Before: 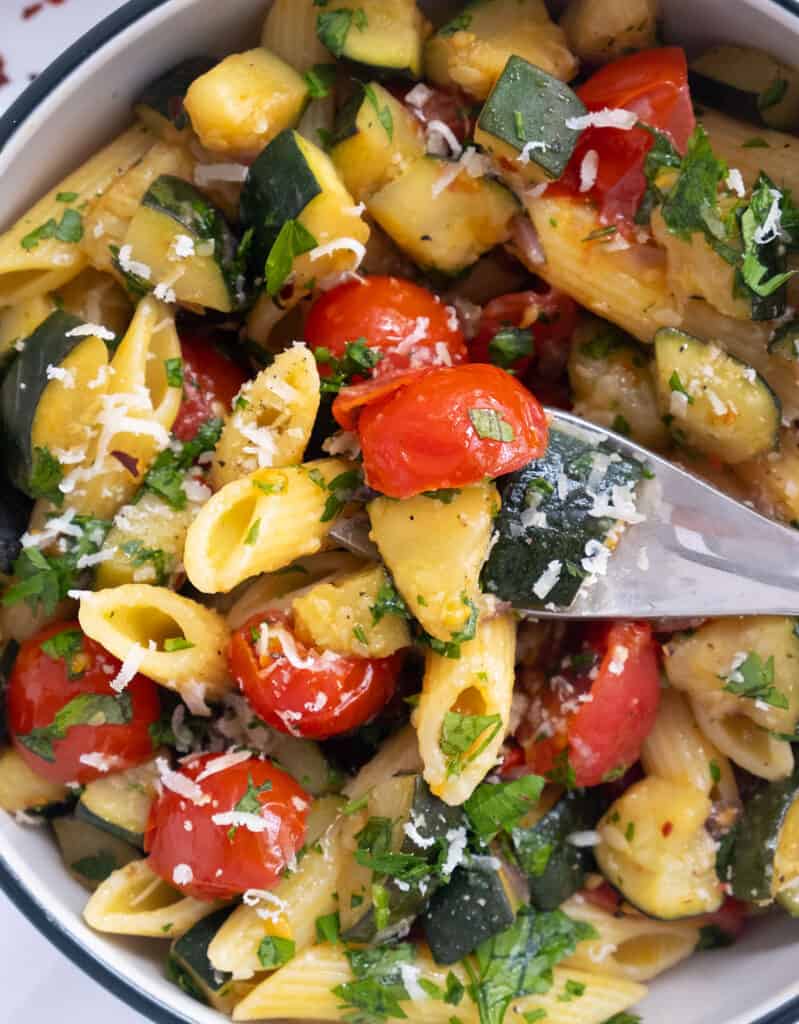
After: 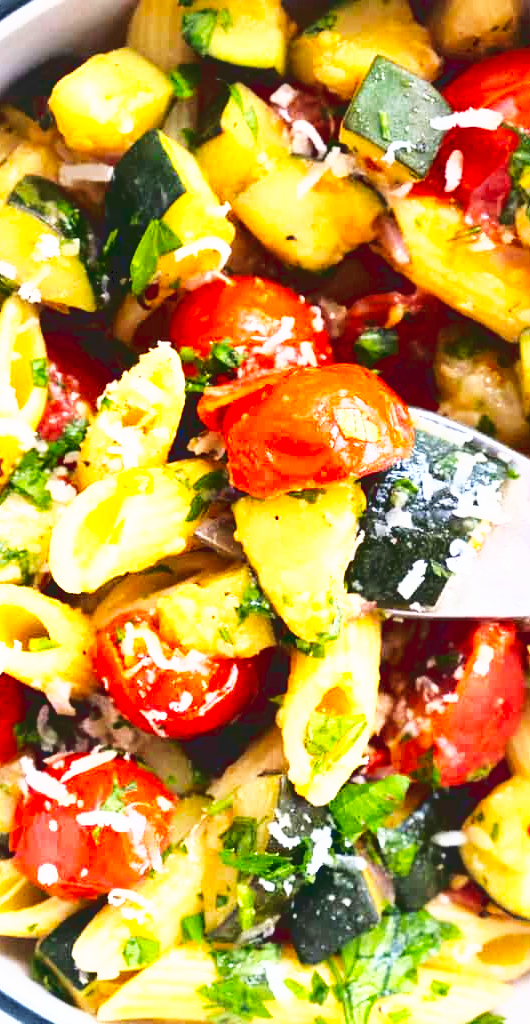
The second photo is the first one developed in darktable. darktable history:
shadows and highlights: on, module defaults
base curve: curves: ch0 [(0, 0) (0, 0.001) (0.001, 0.001) (0.004, 0.002) (0.007, 0.004) (0.015, 0.013) (0.033, 0.045) (0.052, 0.096) (0.075, 0.17) (0.099, 0.241) (0.163, 0.42) (0.219, 0.55) (0.259, 0.616) (0.327, 0.722) (0.365, 0.765) (0.522, 0.873) (0.547, 0.881) (0.689, 0.919) (0.826, 0.952) (1, 1)], preserve colors none
crop: left 16.954%, right 16.691%
tone curve: curves: ch0 [(0, 0) (0.003, 0.082) (0.011, 0.082) (0.025, 0.088) (0.044, 0.088) (0.069, 0.093) (0.1, 0.101) (0.136, 0.109) (0.177, 0.129) (0.224, 0.155) (0.277, 0.214) (0.335, 0.289) (0.399, 0.378) (0.468, 0.476) (0.543, 0.589) (0.623, 0.713) (0.709, 0.826) (0.801, 0.908) (0.898, 0.98) (1, 1)], color space Lab, linked channels, preserve colors none
